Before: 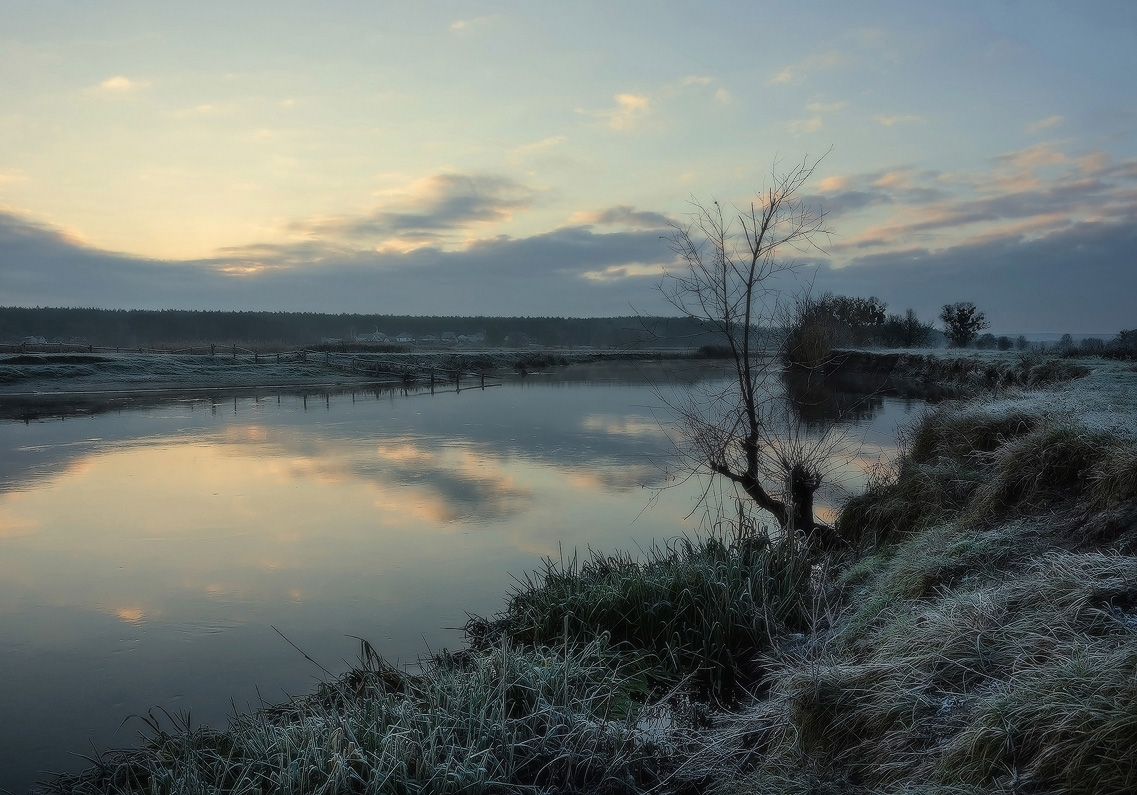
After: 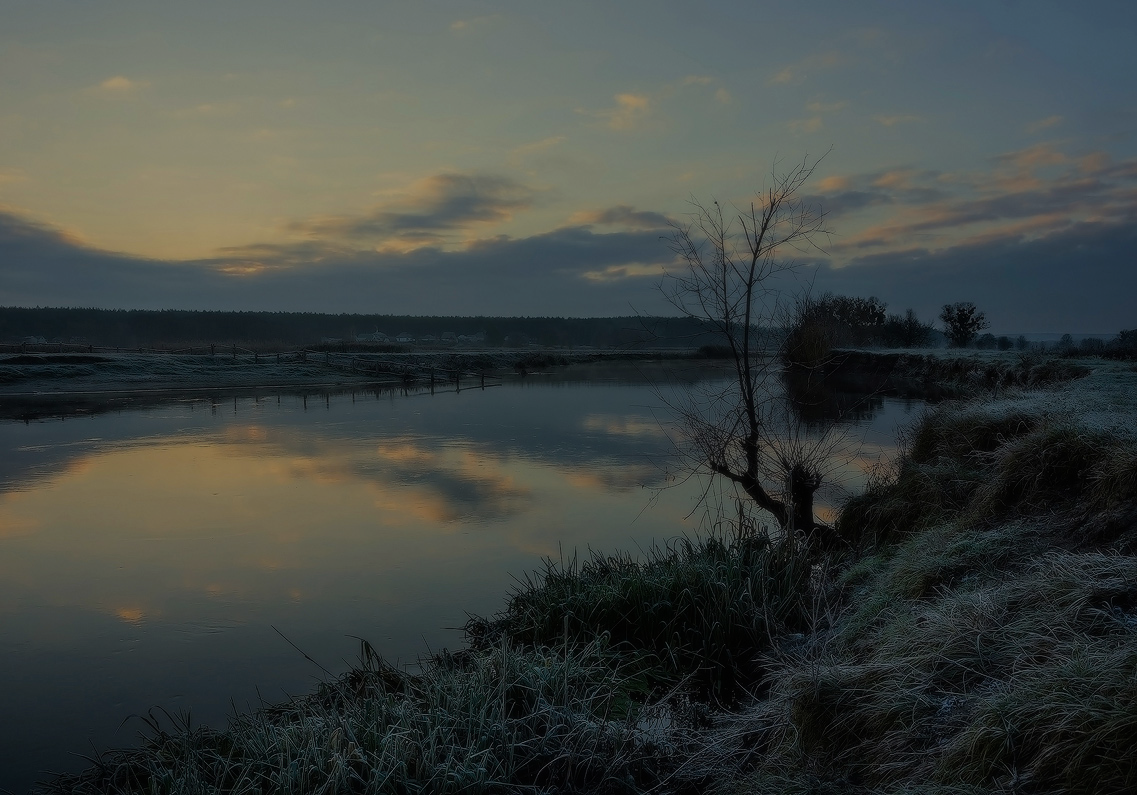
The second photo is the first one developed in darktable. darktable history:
color balance rgb: perceptual saturation grading › global saturation 30.461%
exposure: exposure -1.556 EV, compensate exposure bias true, compensate highlight preservation false
